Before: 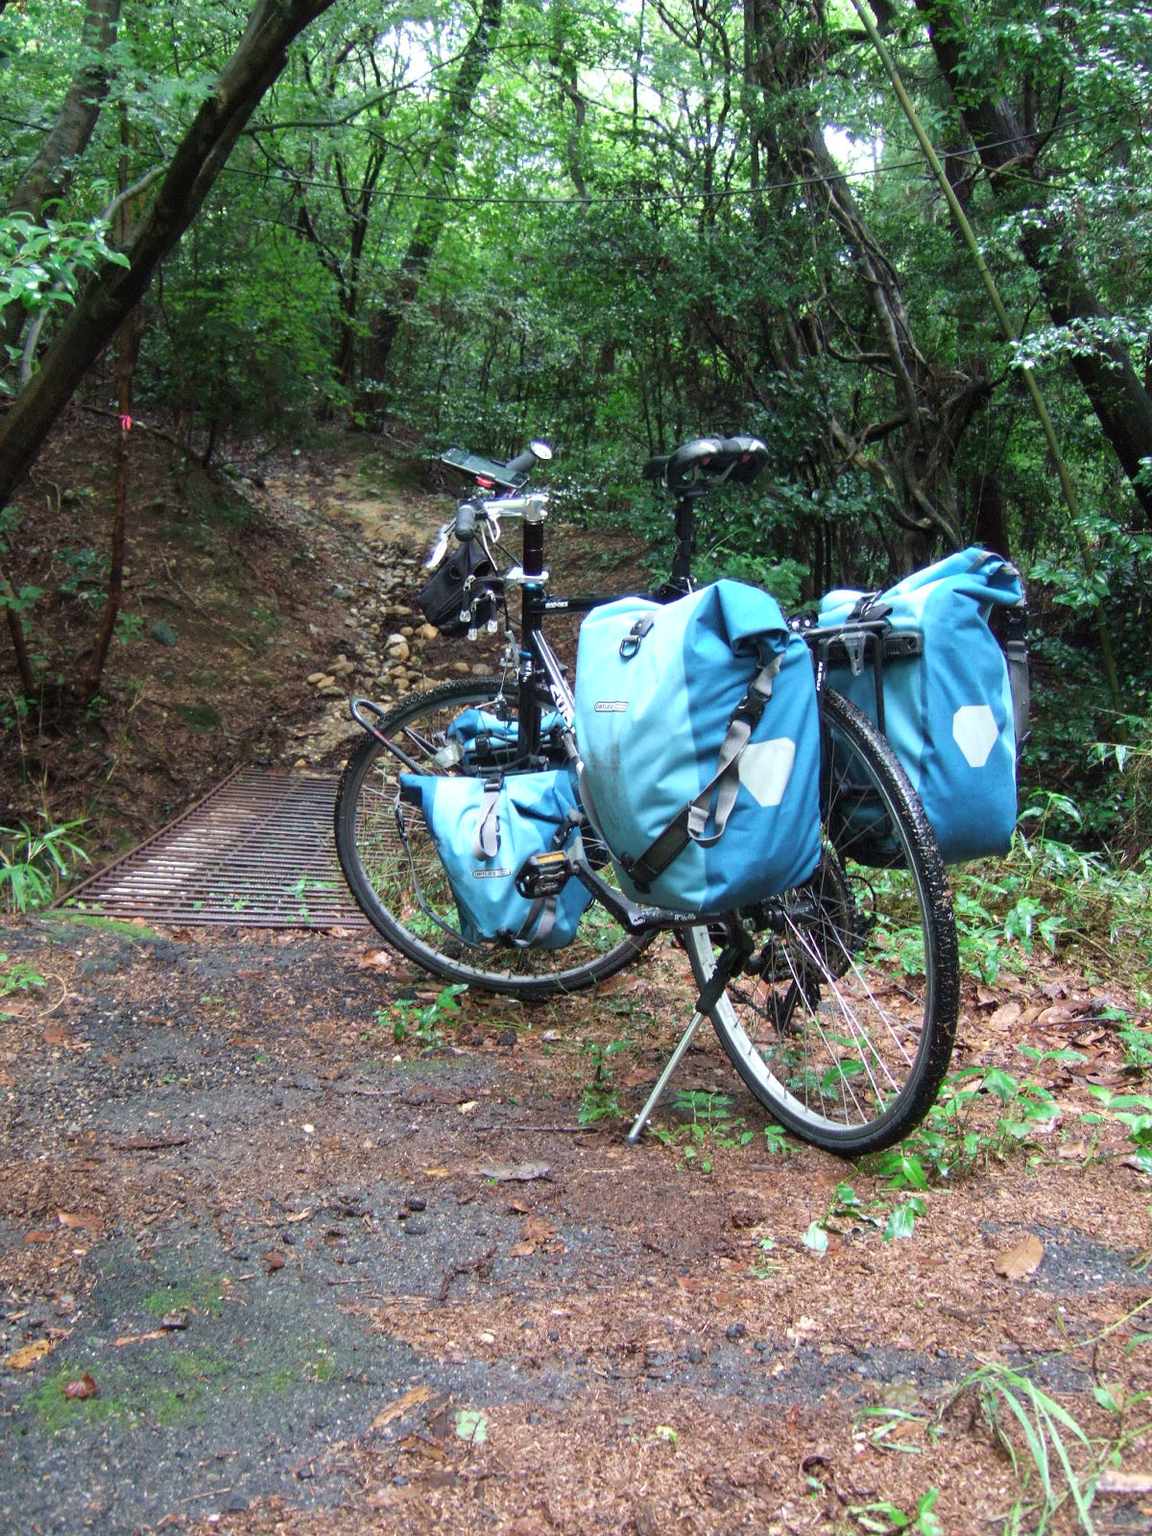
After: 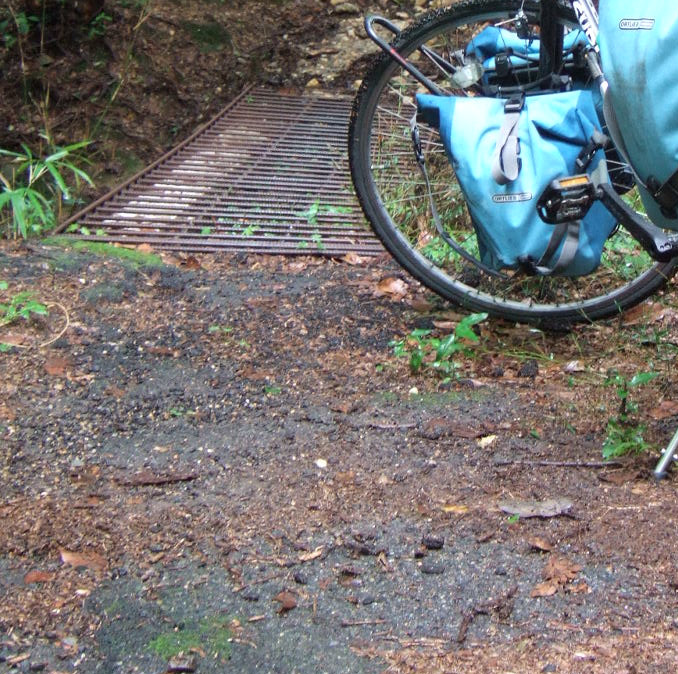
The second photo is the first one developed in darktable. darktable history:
crop: top 44.55%, right 43.466%, bottom 13.309%
